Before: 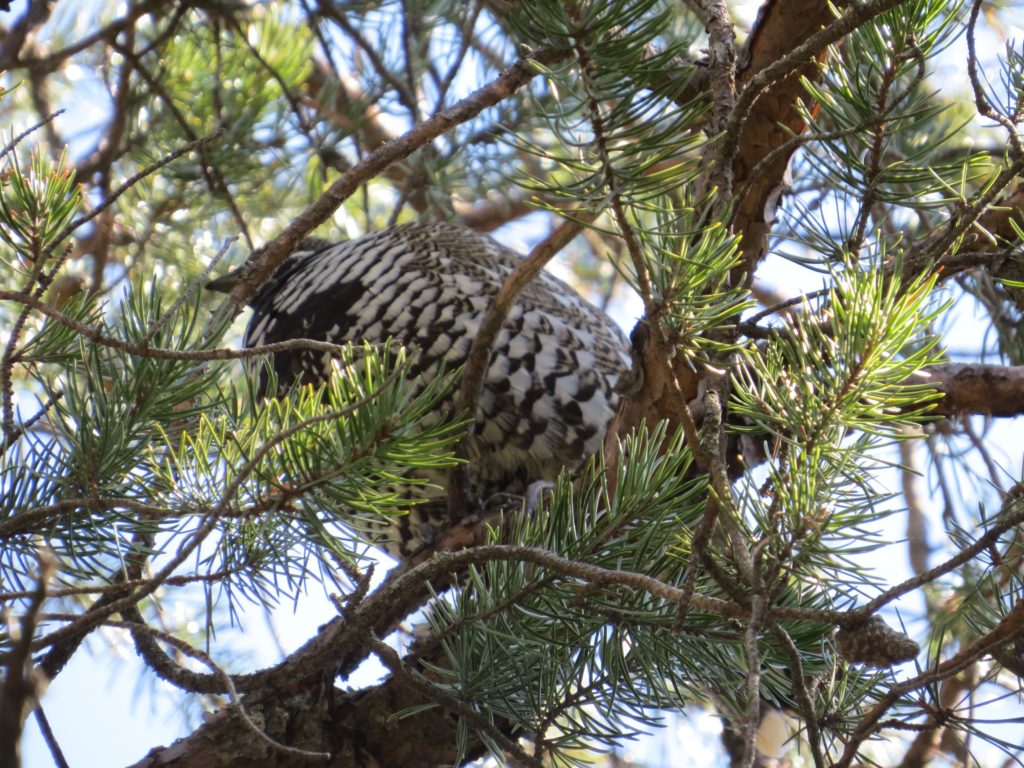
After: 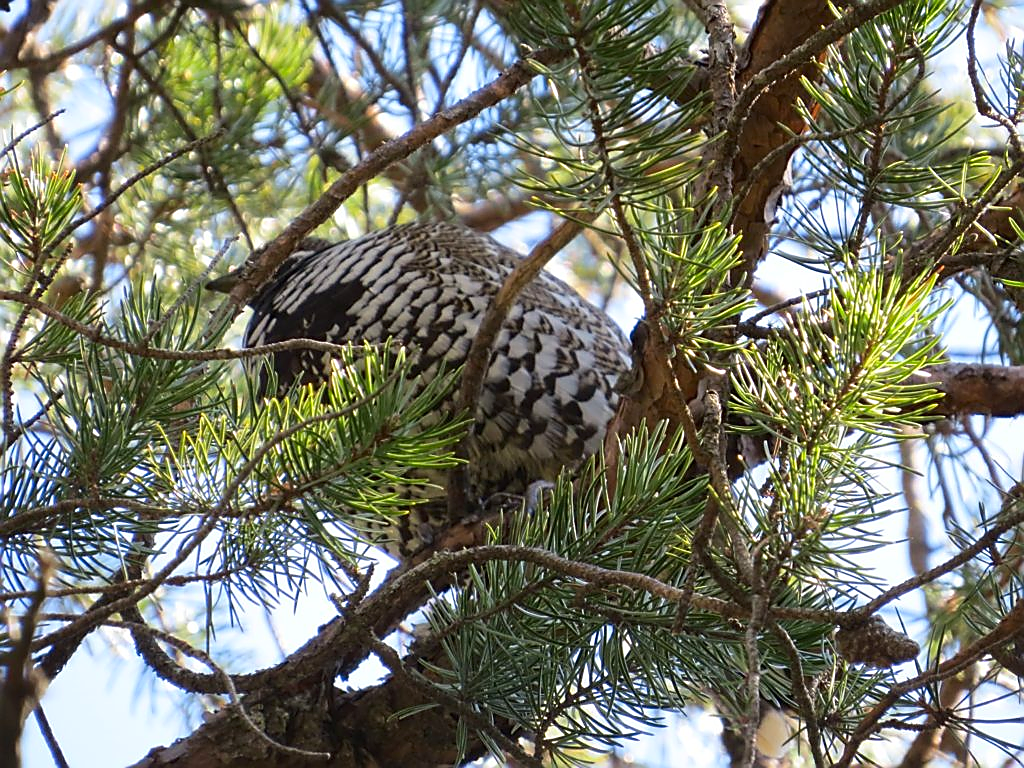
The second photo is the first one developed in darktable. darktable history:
sharpen: radius 1.395, amount 1.245, threshold 0.626
contrast brightness saturation: contrast 0.076, saturation 0.203
